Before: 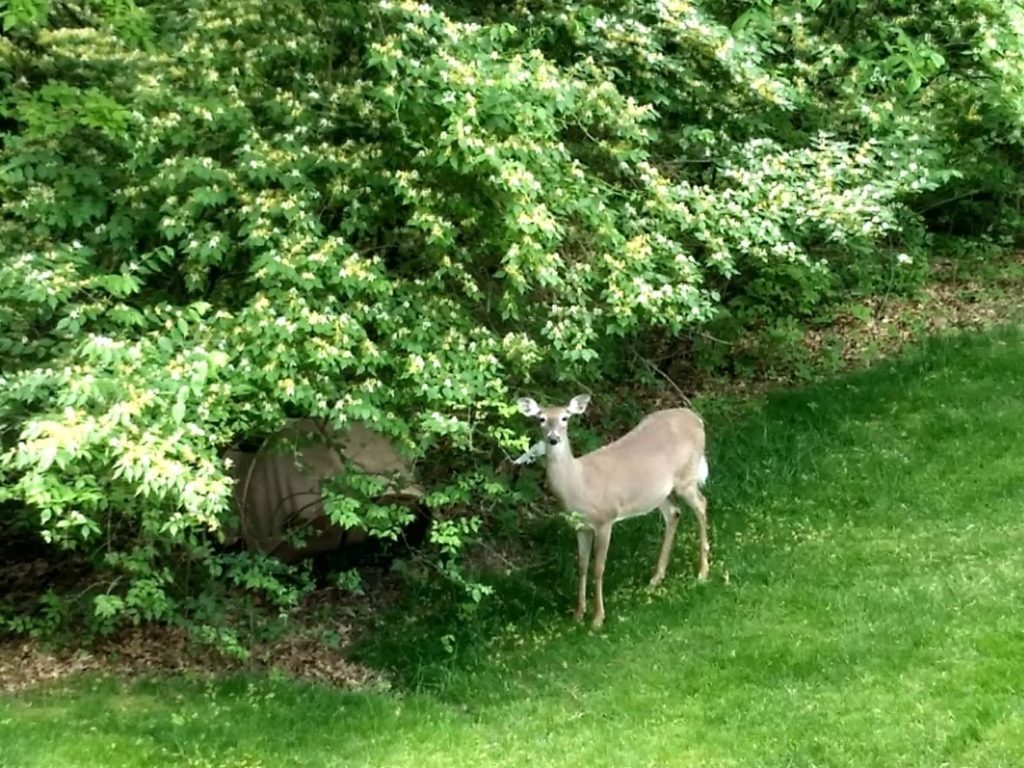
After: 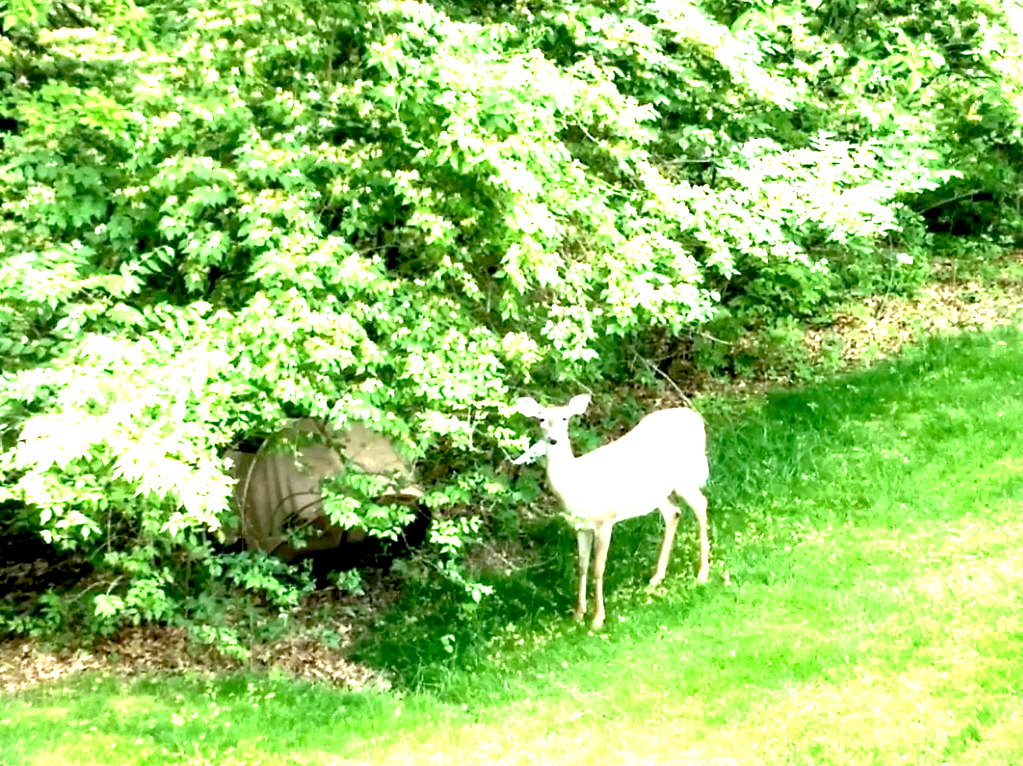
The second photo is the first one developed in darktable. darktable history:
vignetting: fall-off start 97.23%, saturation -0.024, center (-0.033, -0.042), width/height ratio 1.179, unbound false
crop: top 0.05%, bottom 0.098%
exposure: black level correction 0.005, exposure 2.084 EV, compensate highlight preservation false
